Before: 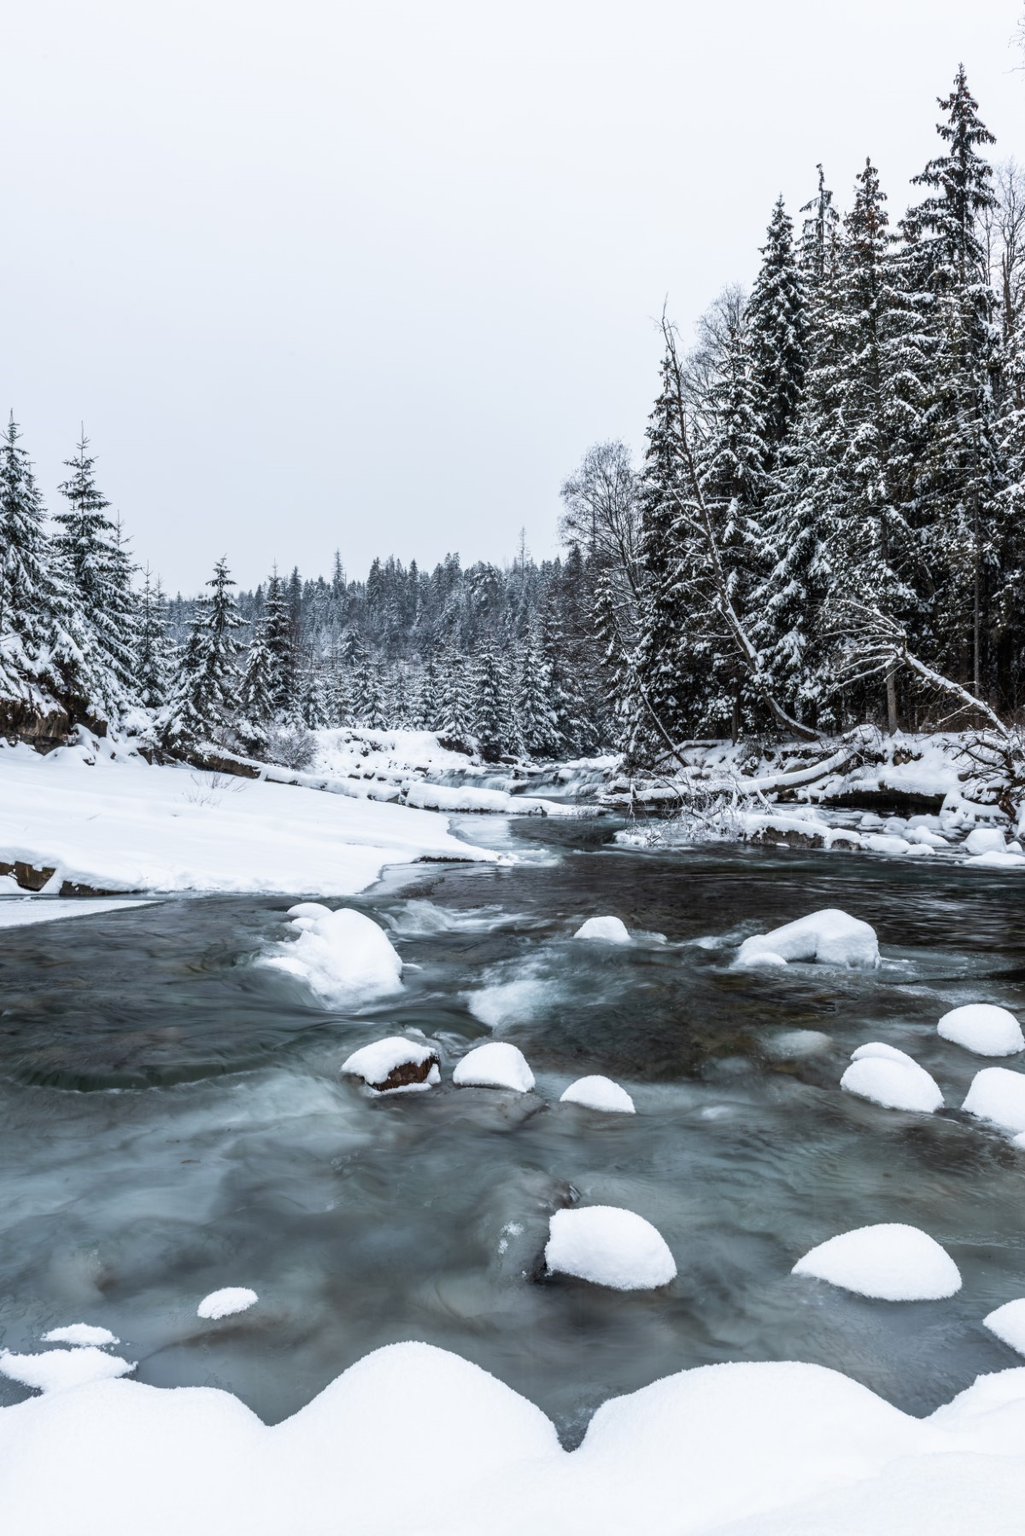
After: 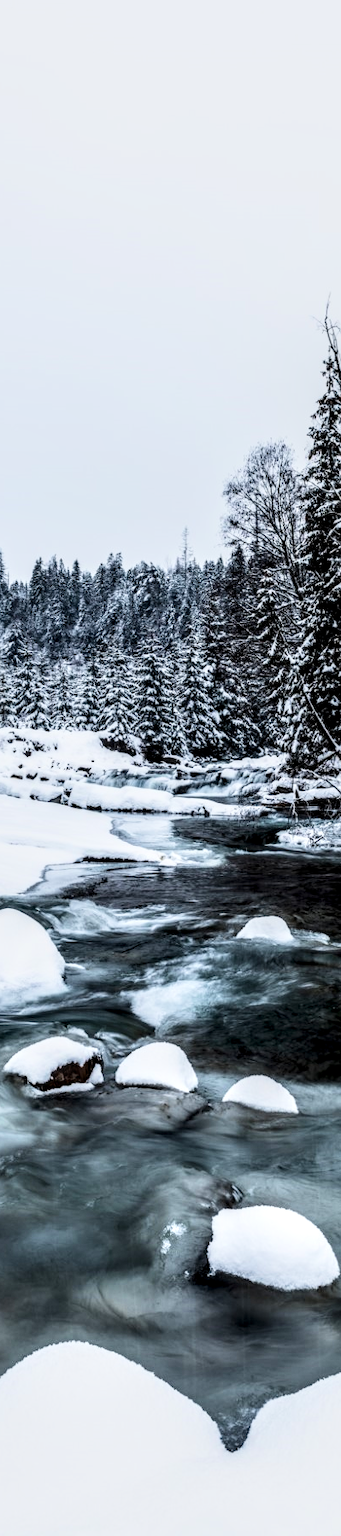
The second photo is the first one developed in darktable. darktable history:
local contrast: detail 150%
crop: left 32.917%, right 33.689%
filmic rgb: black relative exposure -7.71 EV, white relative exposure 4.39 EV, target black luminance 0%, hardness 3.75, latitude 50.8%, contrast 1.063, highlights saturation mix 9.38%, shadows ↔ highlights balance -0.264%, add noise in highlights 0.001, color science v3 (2019), use custom middle-gray values true, contrast in highlights soft
contrast brightness saturation: contrast 0.28
velvia: on, module defaults
